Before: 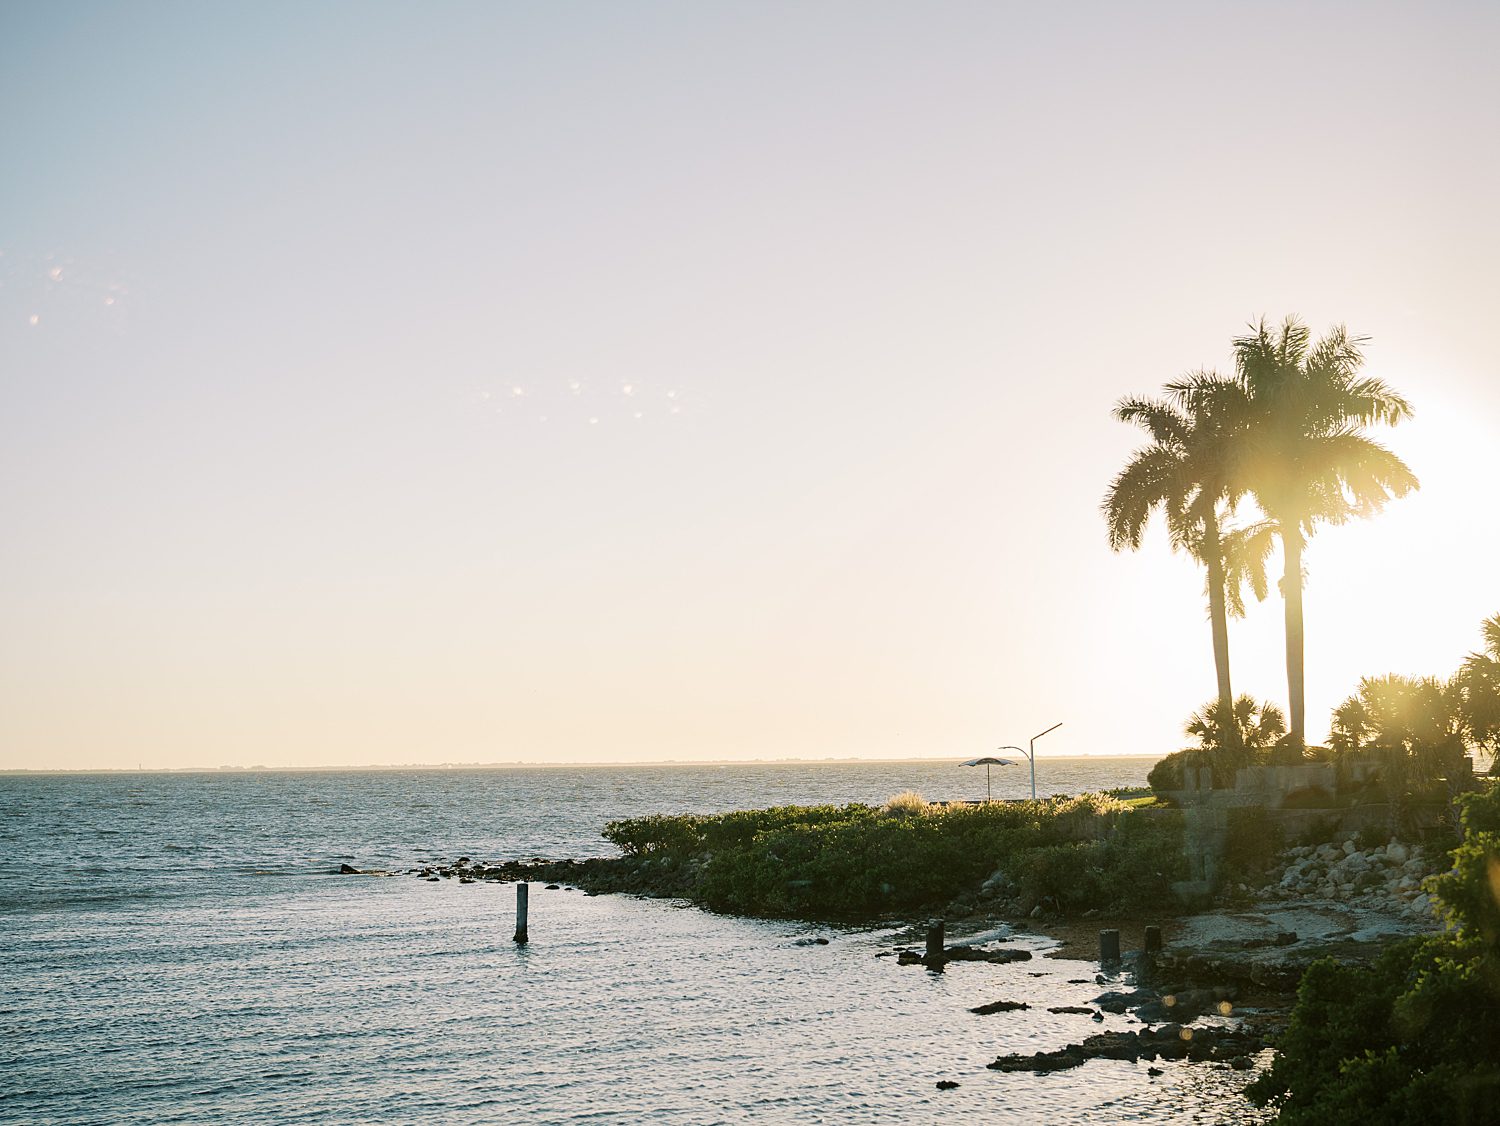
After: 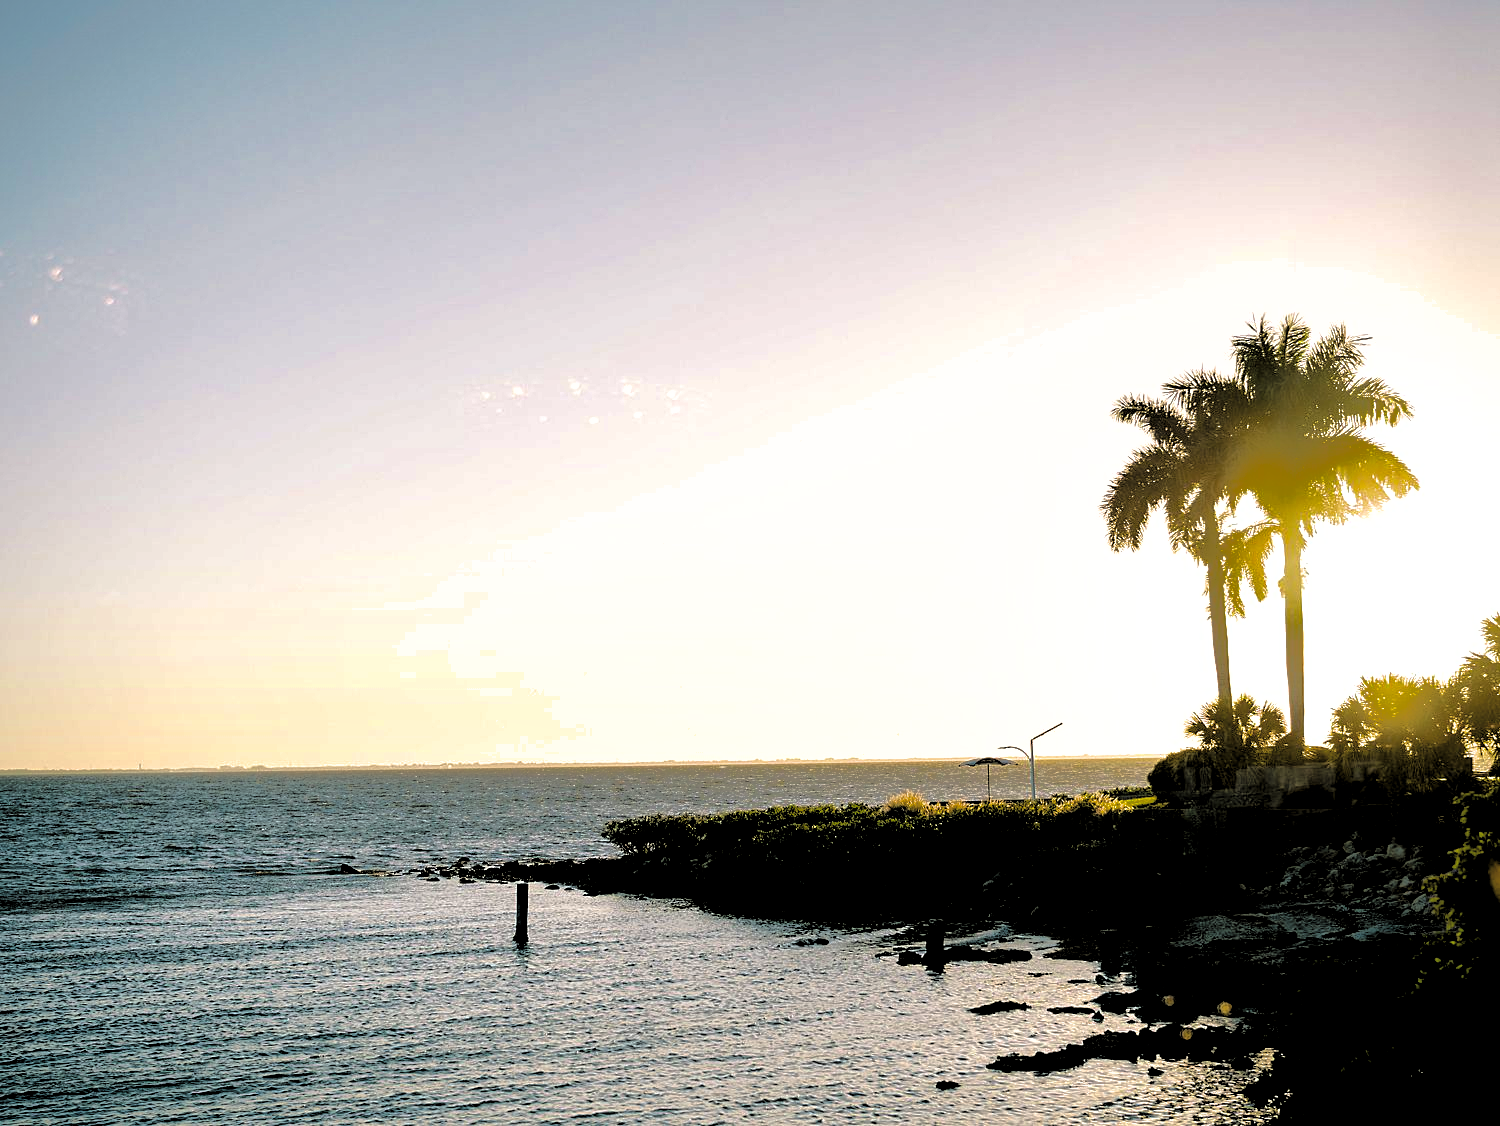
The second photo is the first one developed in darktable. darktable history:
shadows and highlights: shadows 39.24, highlights -59.78
levels: levels [0.101, 0.578, 0.953]
color balance rgb: linear chroma grading › global chroma 9.155%, perceptual saturation grading › global saturation 0.564%, global vibrance 50.266%
filmic rgb: middle gray luminance 13.39%, black relative exposure -2.08 EV, white relative exposure 3.07 EV, target black luminance 0%, hardness 1.82, latitude 58.76%, contrast 1.731, highlights saturation mix 5.33%, shadows ↔ highlights balance -36.92%, contrast in shadows safe
